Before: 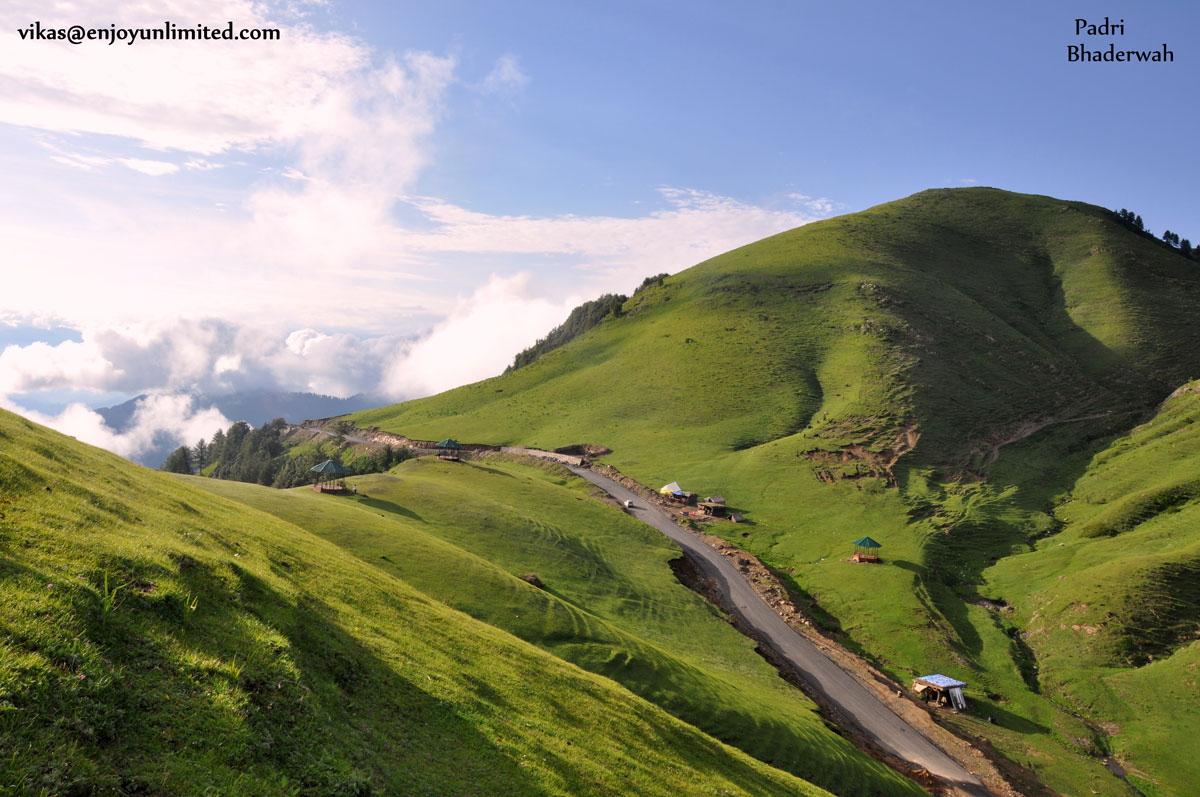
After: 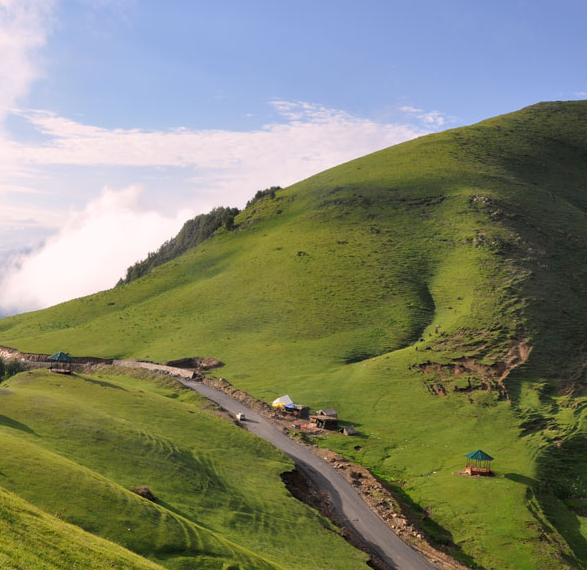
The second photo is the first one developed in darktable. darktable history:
crop: left 32.396%, top 10.932%, right 18.629%, bottom 17.431%
